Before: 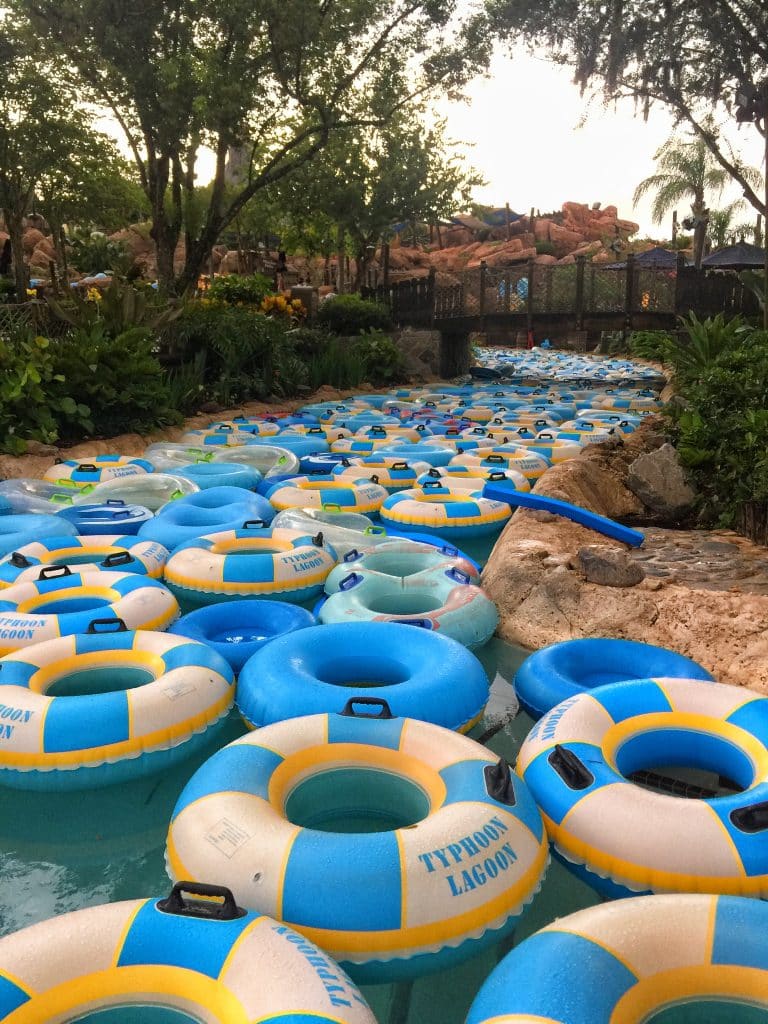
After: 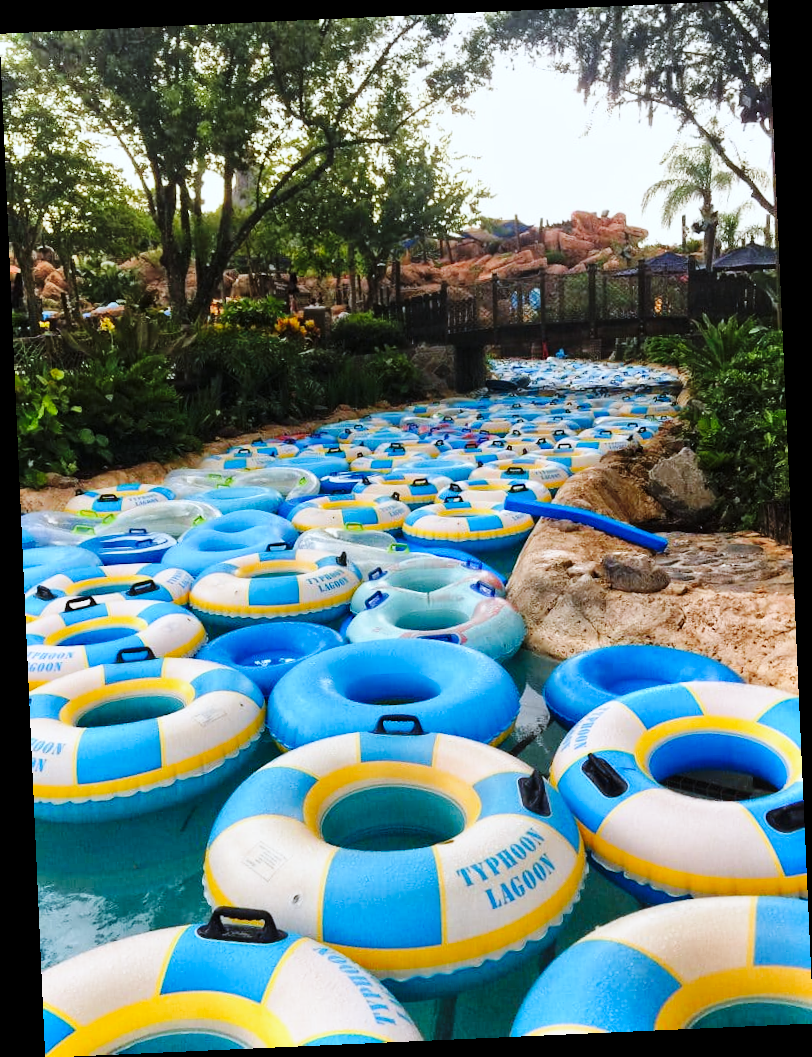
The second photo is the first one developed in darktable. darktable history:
white balance: red 0.924, blue 1.095
shadows and highlights: low approximation 0.01, soften with gaussian
rotate and perspective: rotation -2.56°, automatic cropping off
base curve: curves: ch0 [(0, 0) (0.036, 0.025) (0.121, 0.166) (0.206, 0.329) (0.605, 0.79) (1, 1)], preserve colors none
